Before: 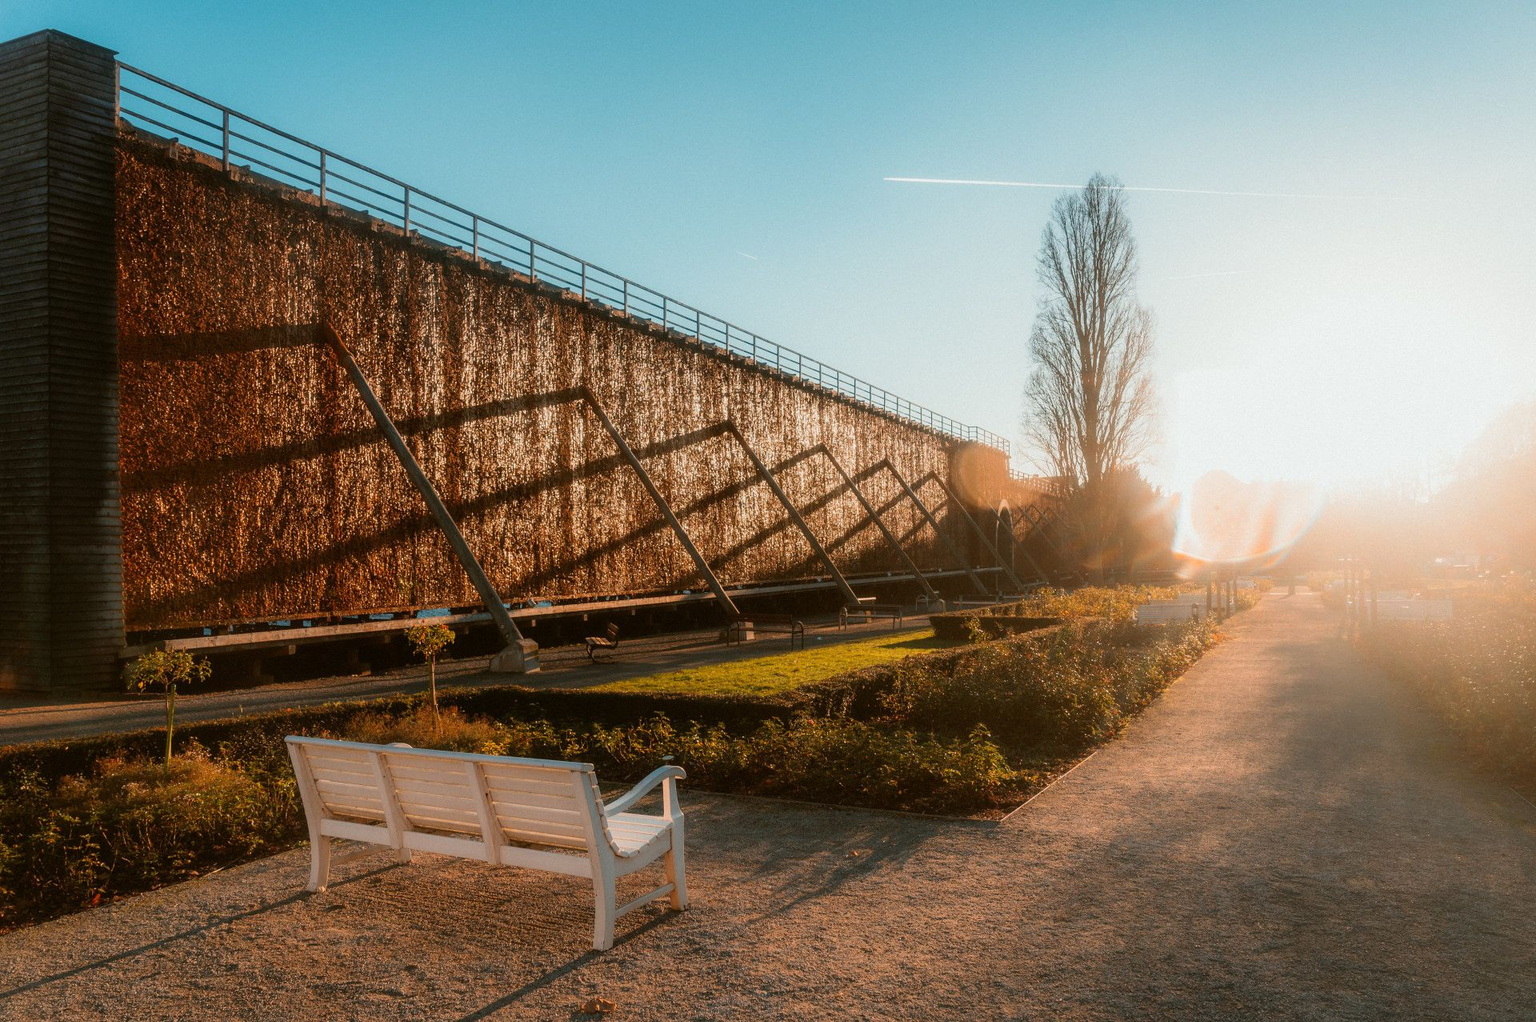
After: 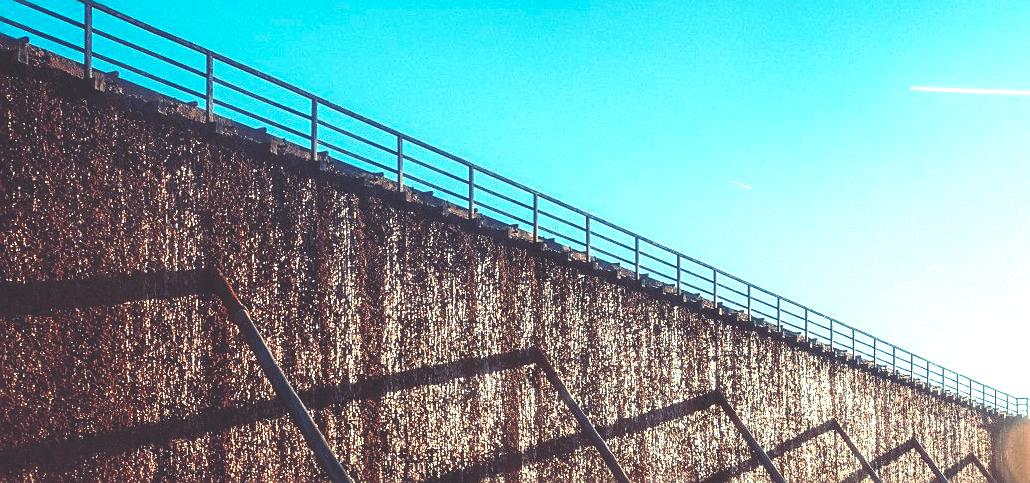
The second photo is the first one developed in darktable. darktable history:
sharpen: on, module defaults
exposure: black level correction 0, exposure 0.7 EV, compensate highlight preservation false
crop: left 10.121%, top 10.631%, right 36.218%, bottom 51.526%
rgb curve: curves: ch0 [(0, 0.186) (0.314, 0.284) (0.576, 0.466) (0.805, 0.691) (0.936, 0.886)]; ch1 [(0, 0.186) (0.314, 0.284) (0.581, 0.534) (0.771, 0.746) (0.936, 0.958)]; ch2 [(0, 0.216) (0.275, 0.39) (1, 1)], mode RGB, independent channels, compensate middle gray true, preserve colors none
